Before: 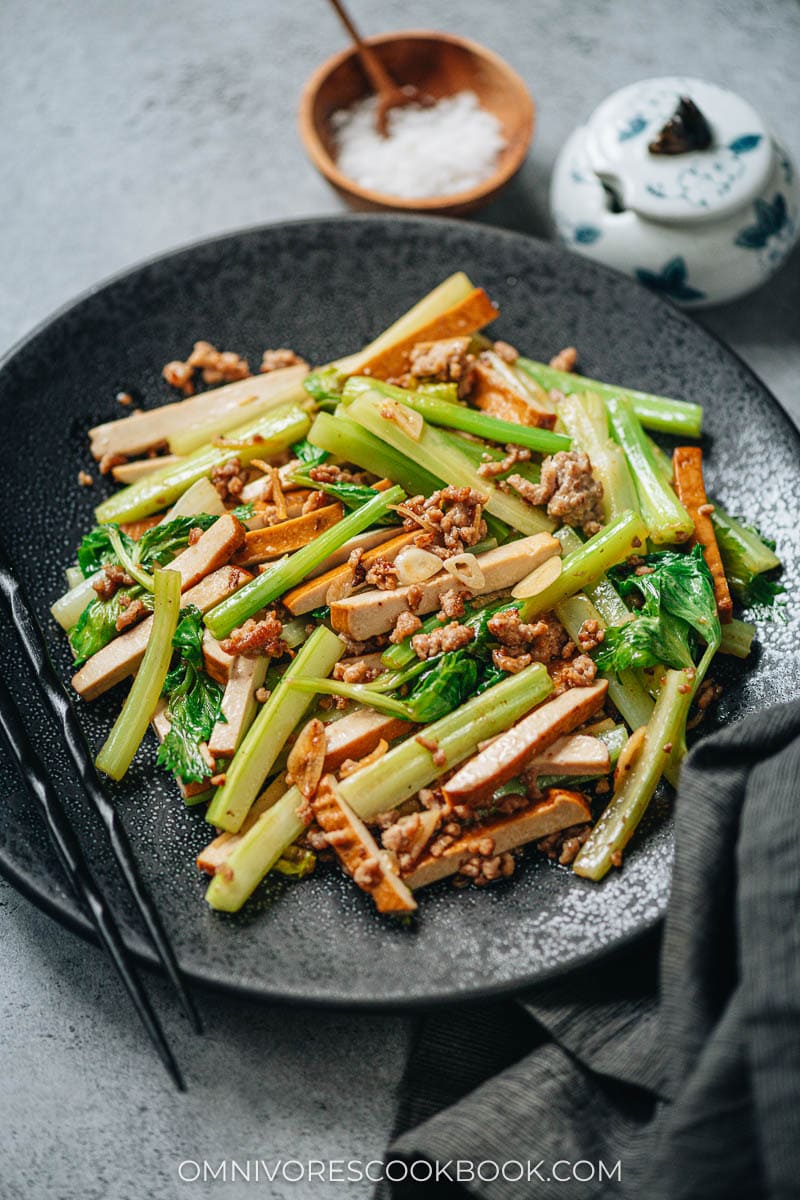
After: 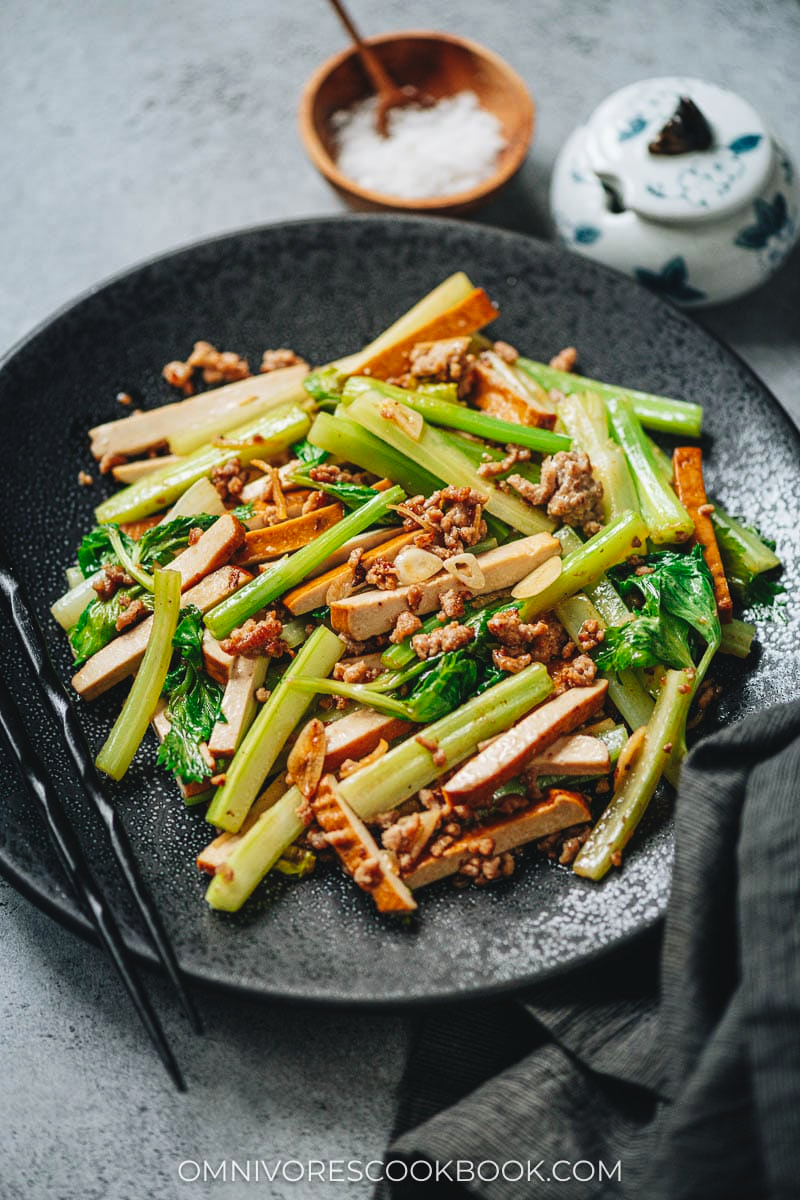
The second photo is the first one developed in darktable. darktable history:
tone curve: curves: ch0 [(0, 0.032) (0.181, 0.152) (0.751, 0.762) (1, 1)], preserve colors none
